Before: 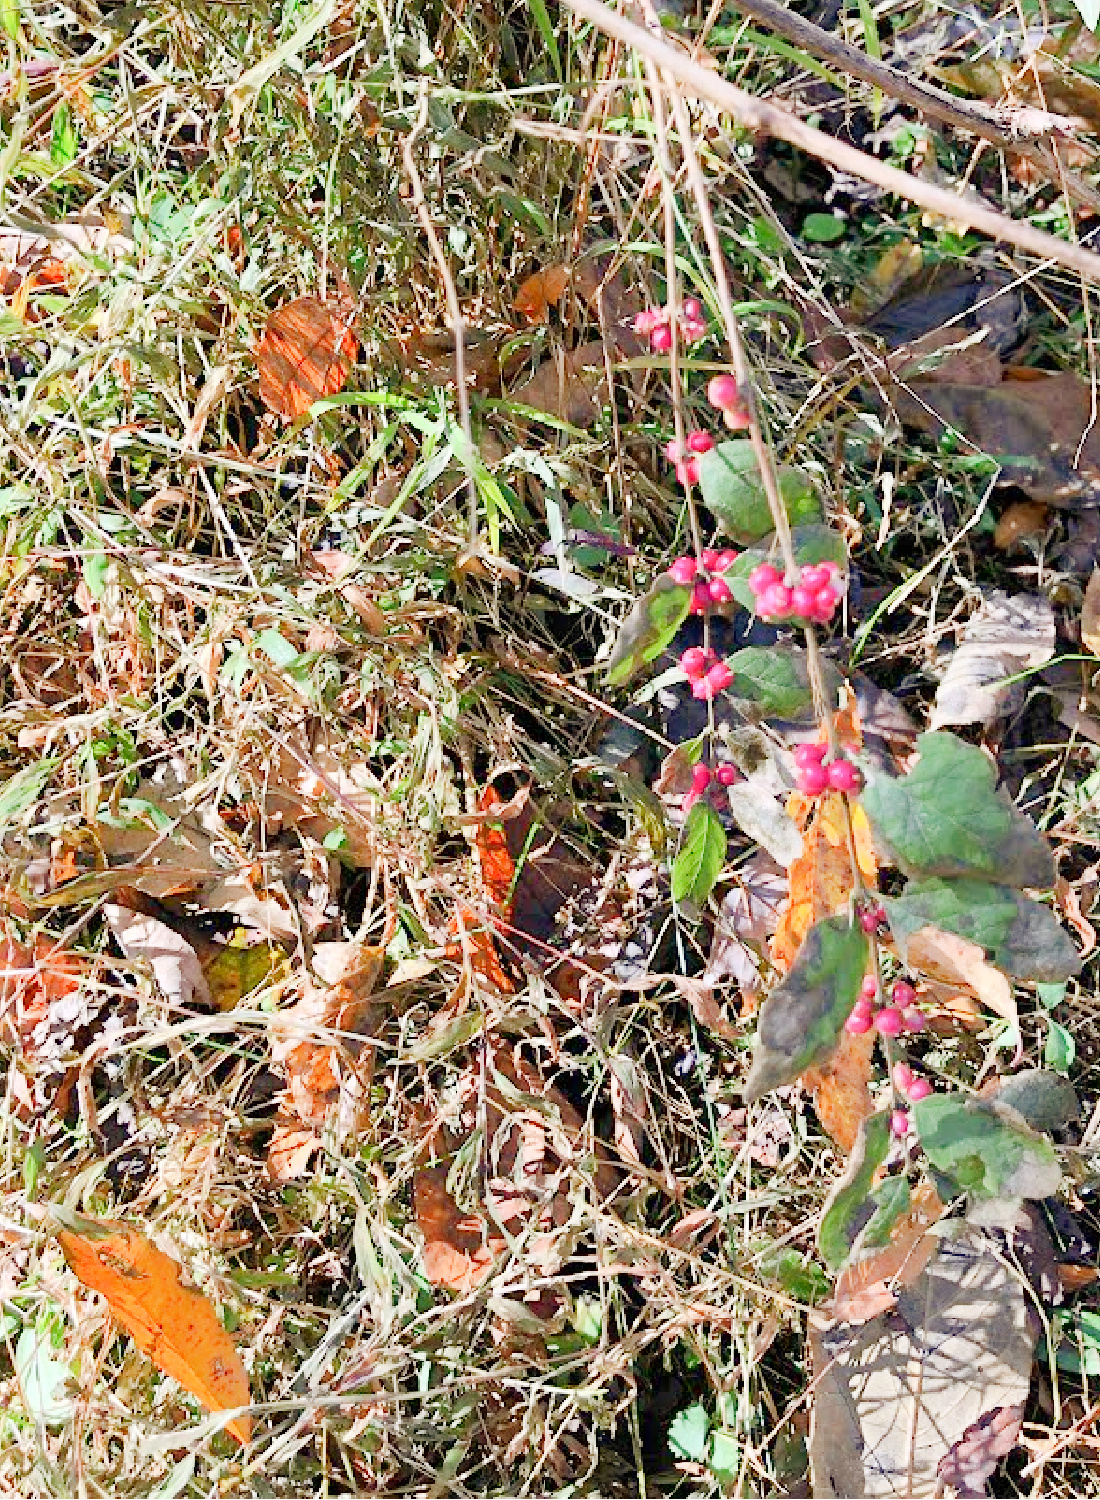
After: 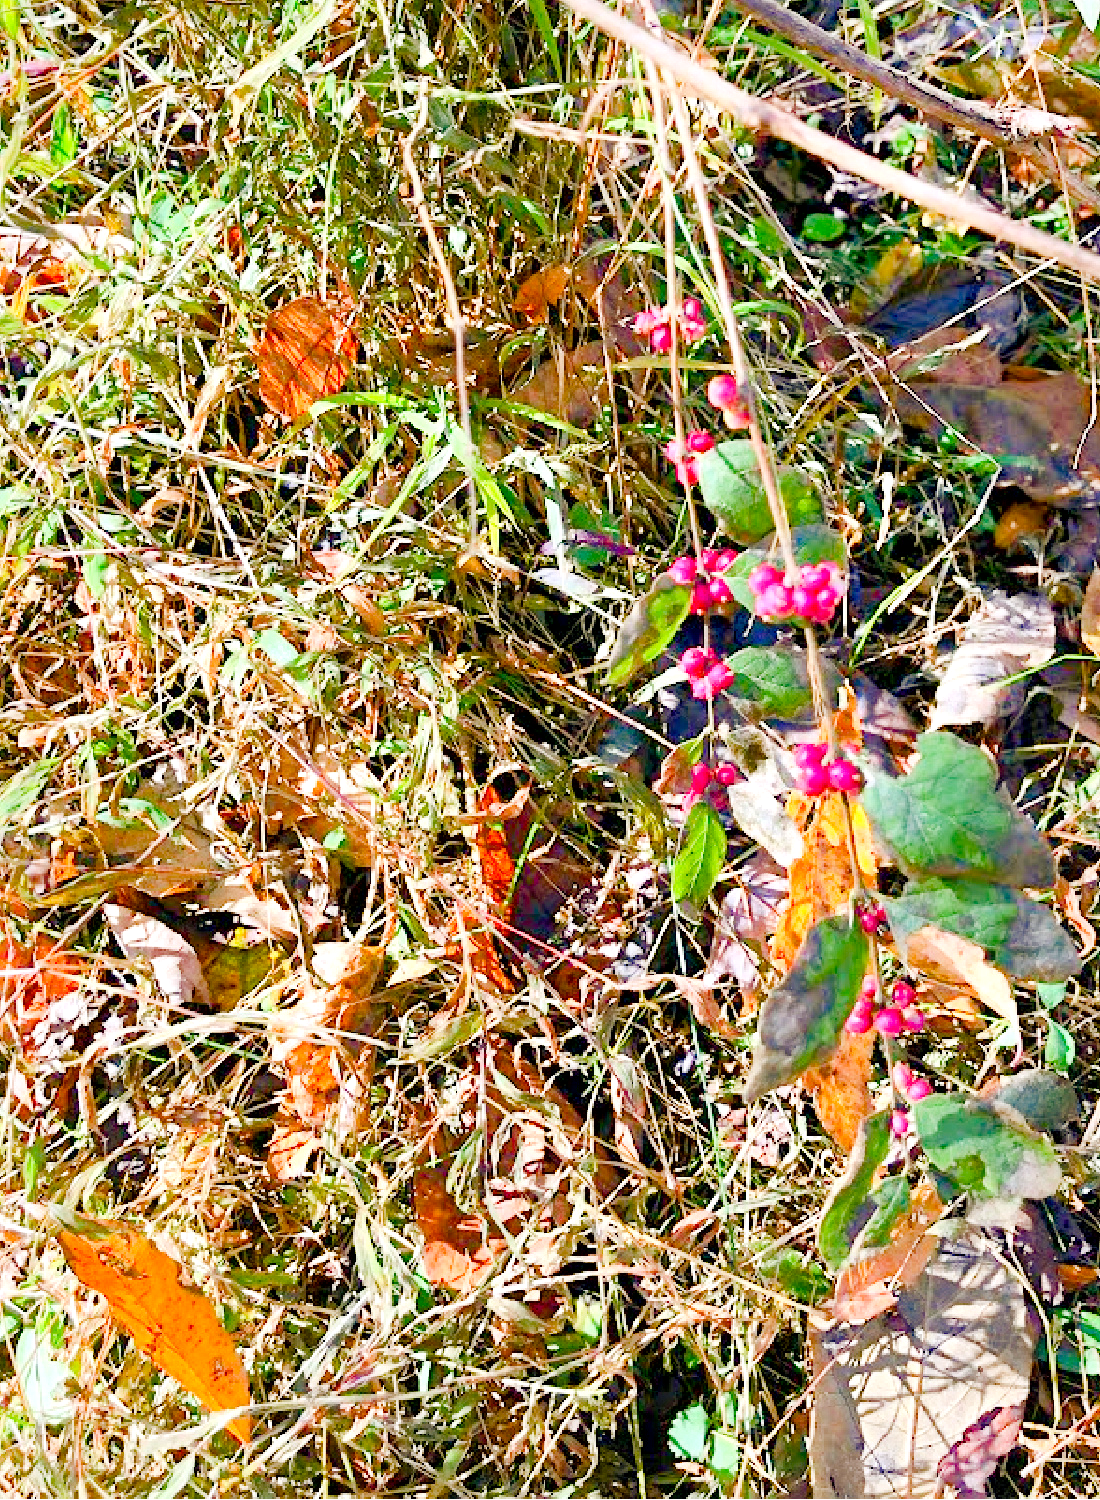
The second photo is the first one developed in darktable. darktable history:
contrast brightness saturation: contrast 0.031, brightness 0.062, saturation 0.124
color balance rgb: shadows lift › chroma 2.021%, shadows lift › hue 216.2°, linear chroma grading › shadows 10.638%, linear chroma grading › highlights 8.878%, linear chroma grading › global chroma 14.777%, linear chroma grading › mid-tones 14.76%, perceptual saturation grading › global saturation 20%, perceptual saturation grading › highlights -25.721%, perceptual saturation grading › shadows 49.612%
local contrast: mode bilateral grid, contrast 99, coarseness 100, detail 165%, midtone range 0.2
